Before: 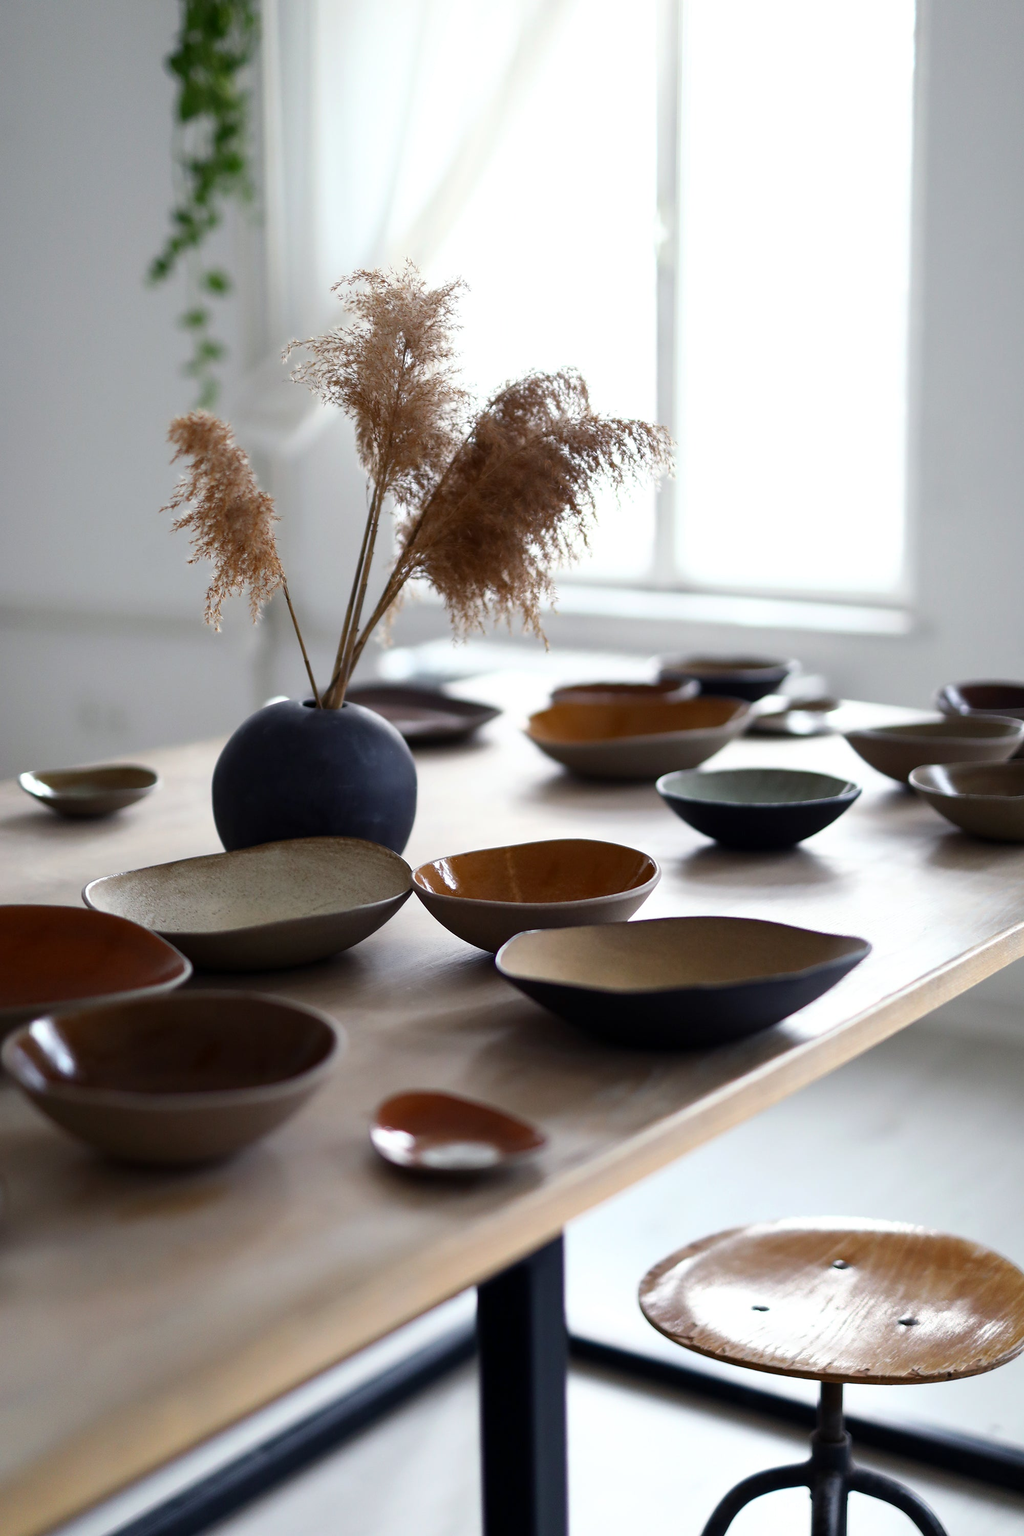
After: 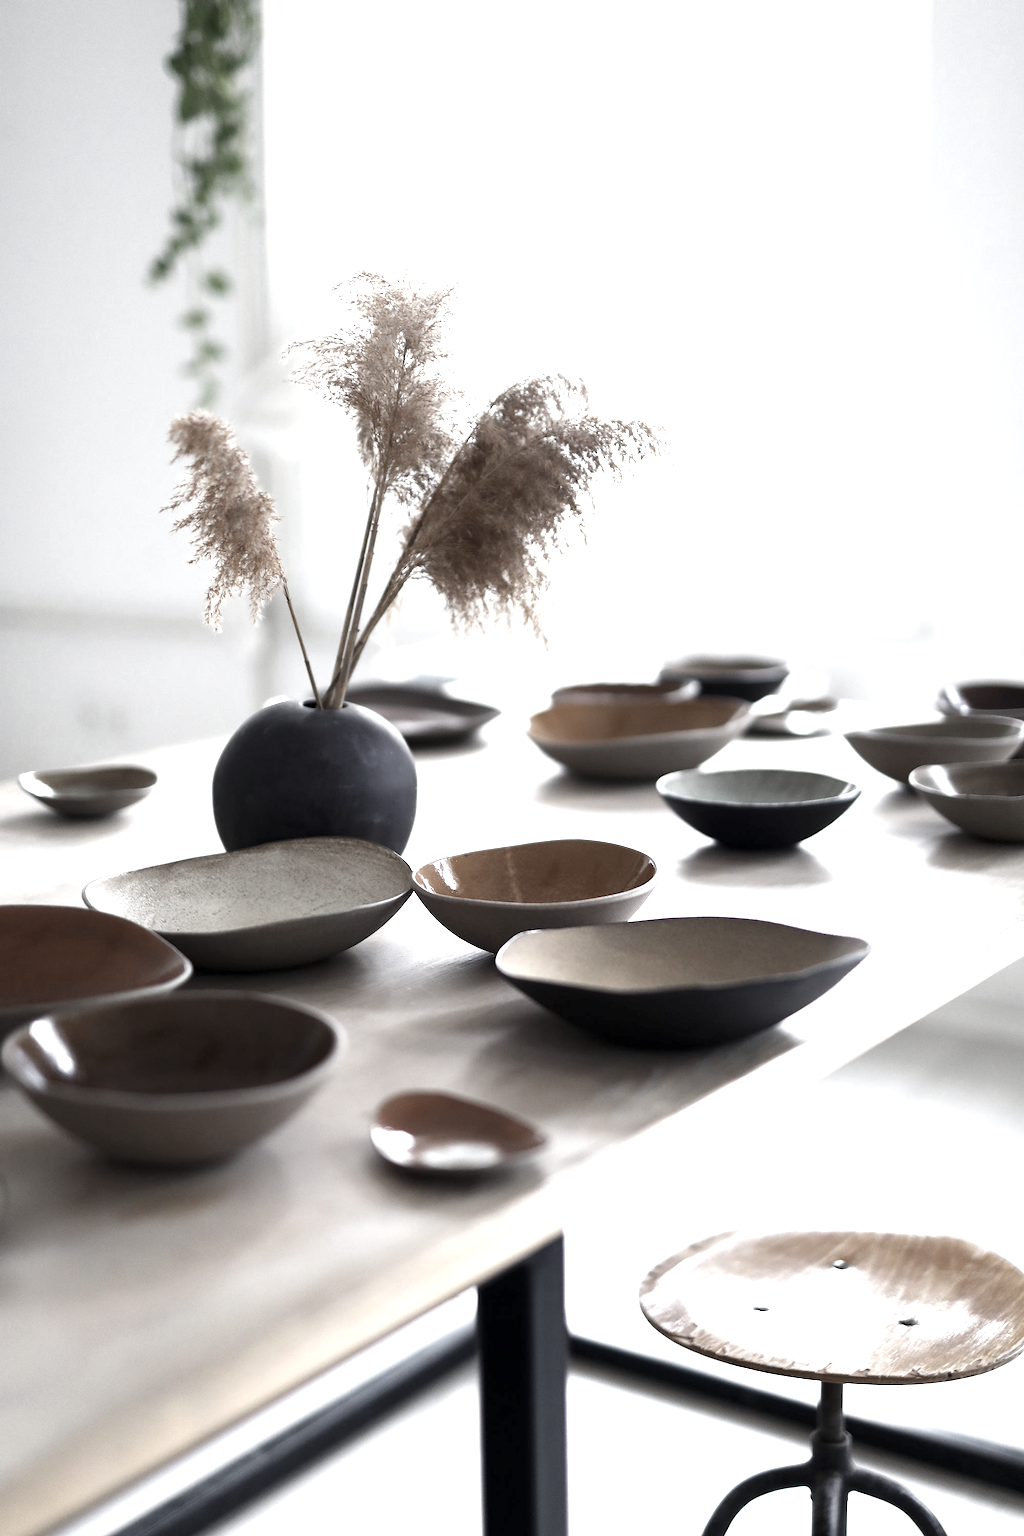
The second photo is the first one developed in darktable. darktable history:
color zones: curves: ch0 [(0.25, 0.5) (0.463, 0.627) (0.484, 0.637) (0.75, 0.5)]
exposure: exposure 1.231 EV, compensate exposure bias true, compensate highlight preservation false
color correction: highlights b* 0.019, saturation 0.338
